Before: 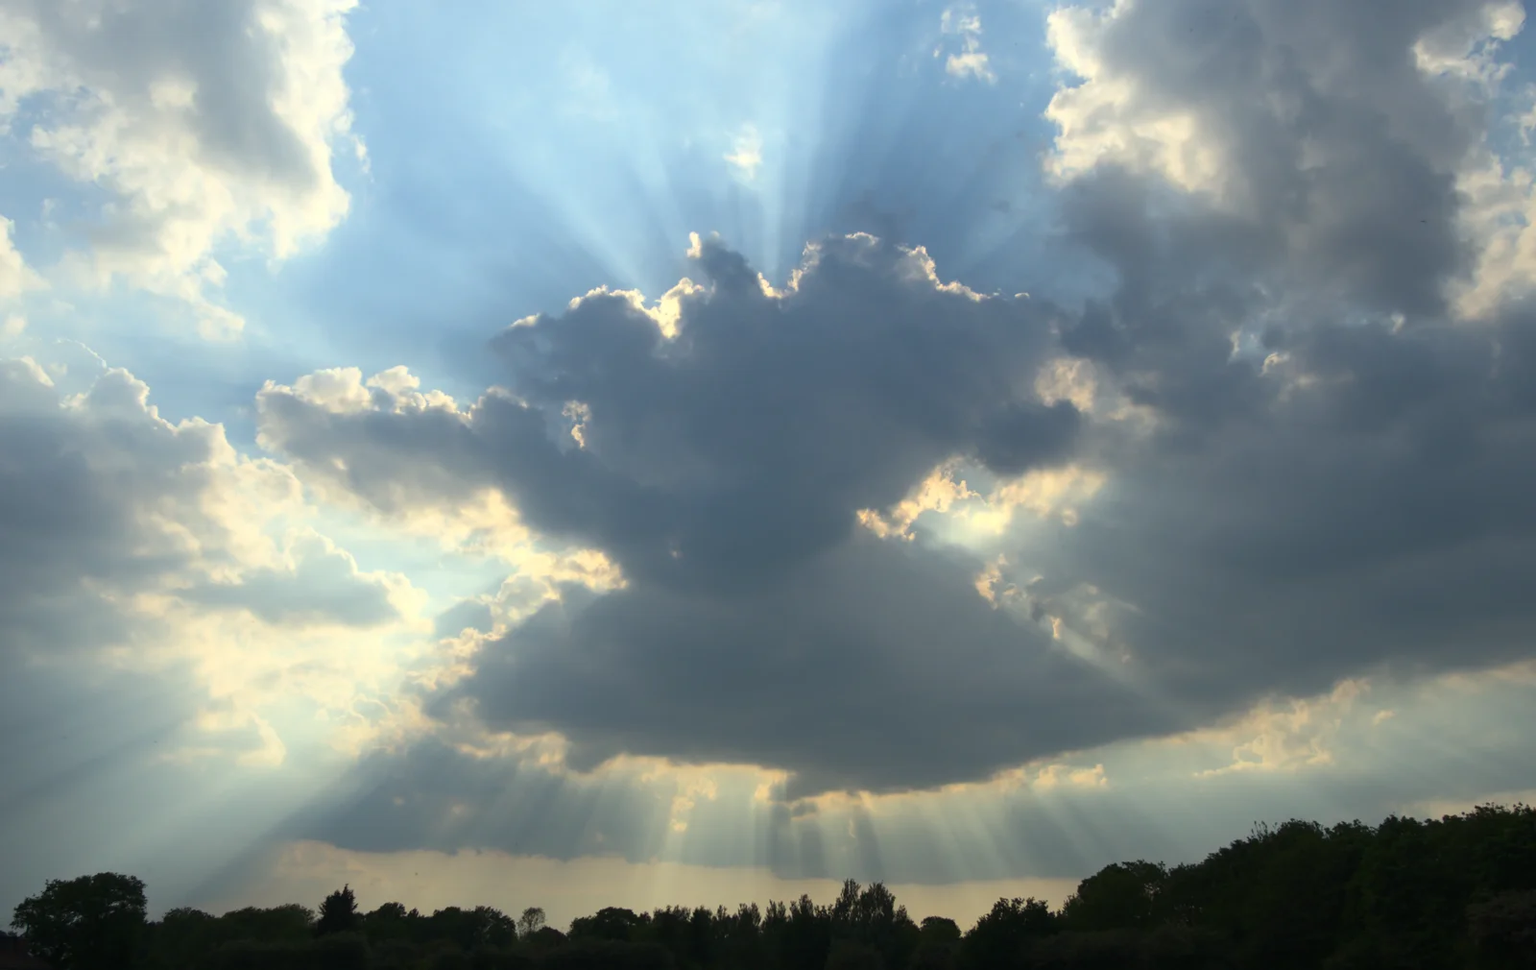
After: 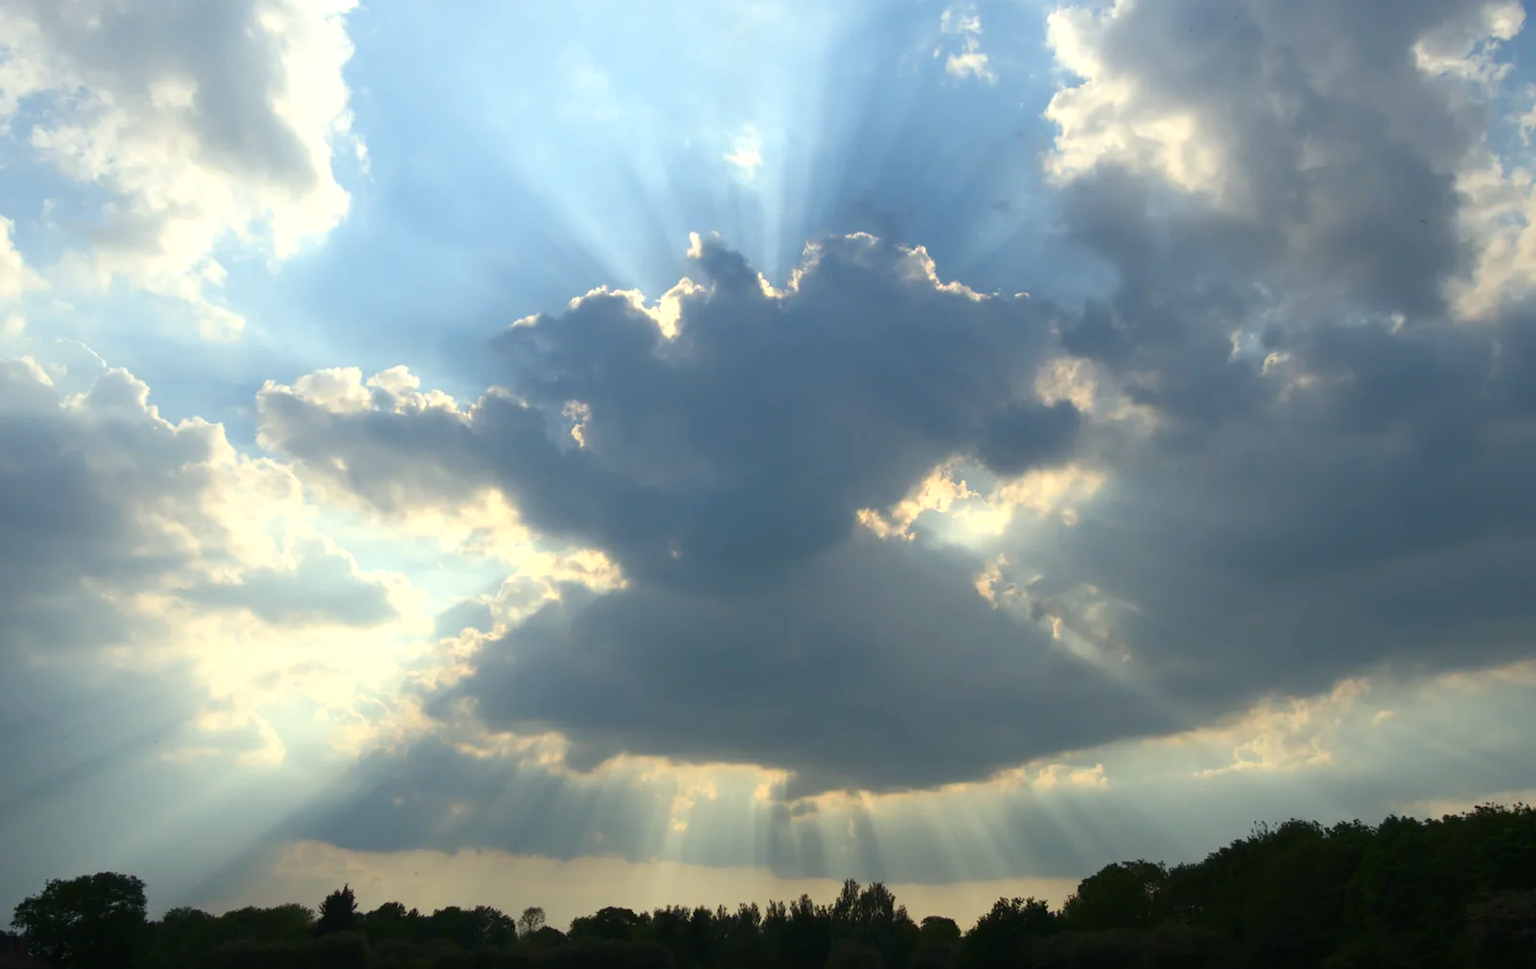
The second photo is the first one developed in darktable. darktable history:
color balance rgb: perceptual saturation grading › global saturation 20%, perceptual saturation grading › highlights -25.723%, perceptual saturation grading › shadows 26.144%, global vibrance 5.018%
levels: levels [0, 0.476, 0.951]
